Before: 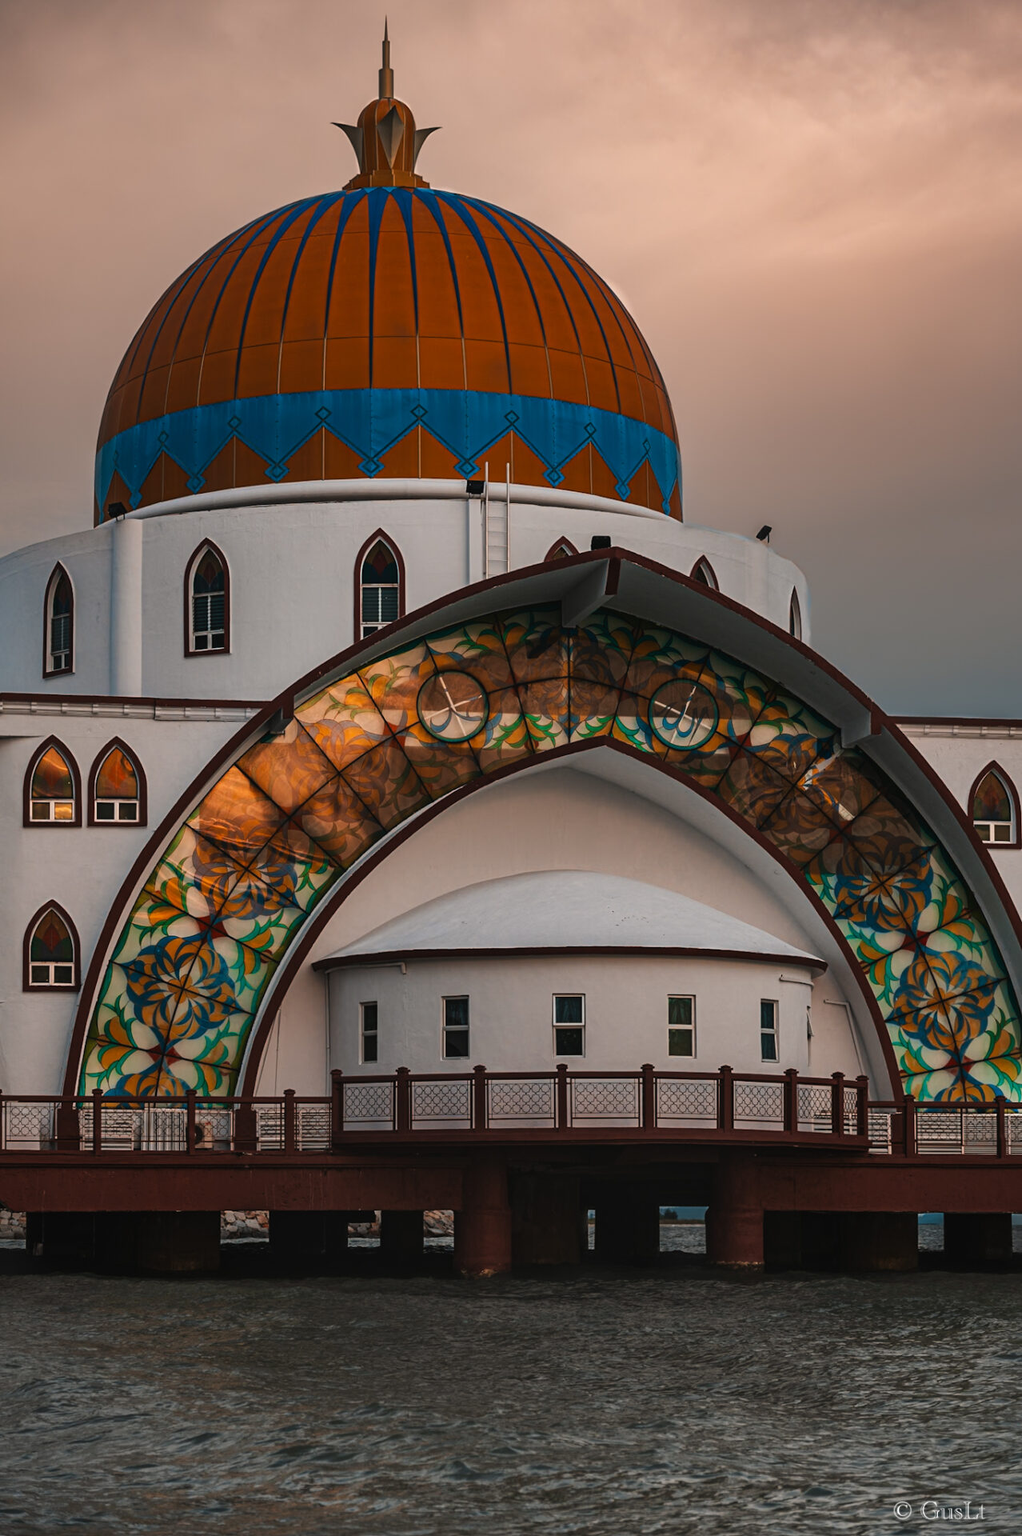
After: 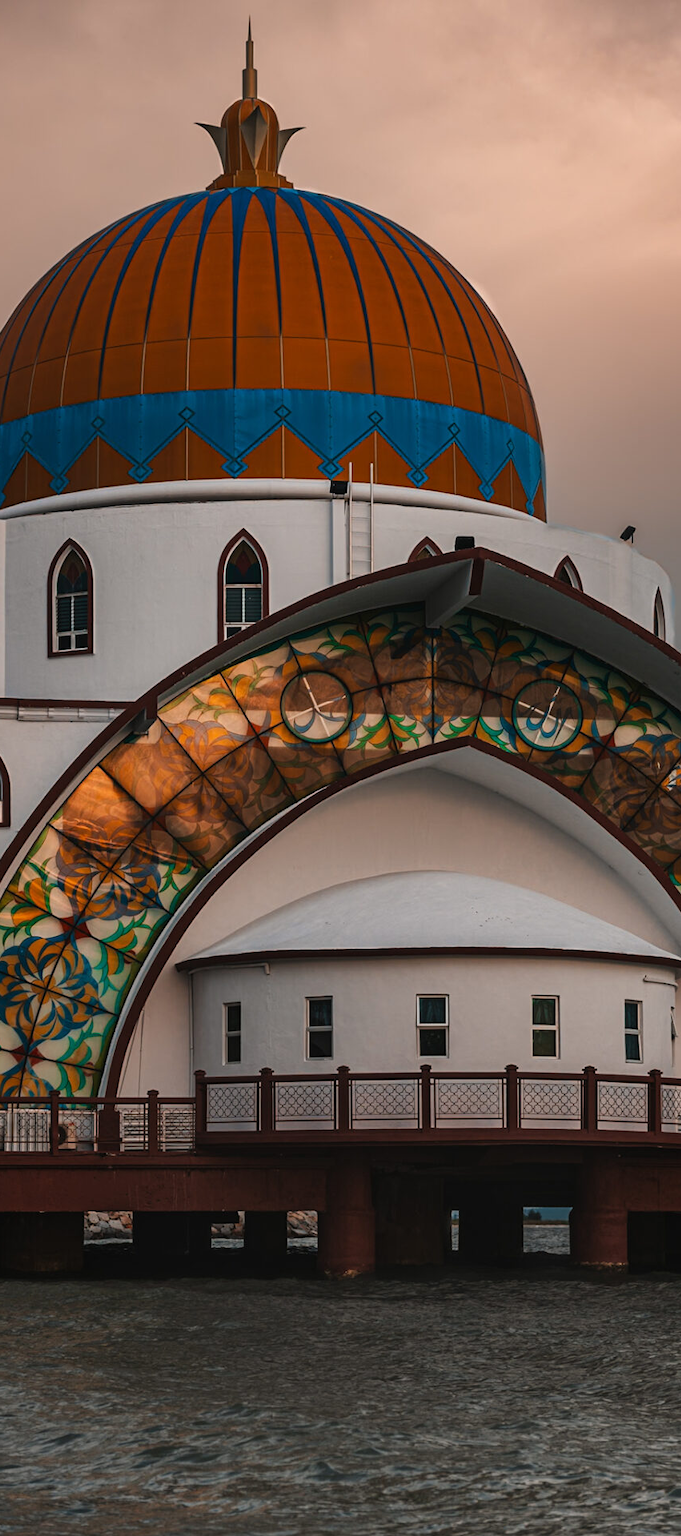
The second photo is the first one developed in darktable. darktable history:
crop and rotate: left 13.413%, right 19.914%
